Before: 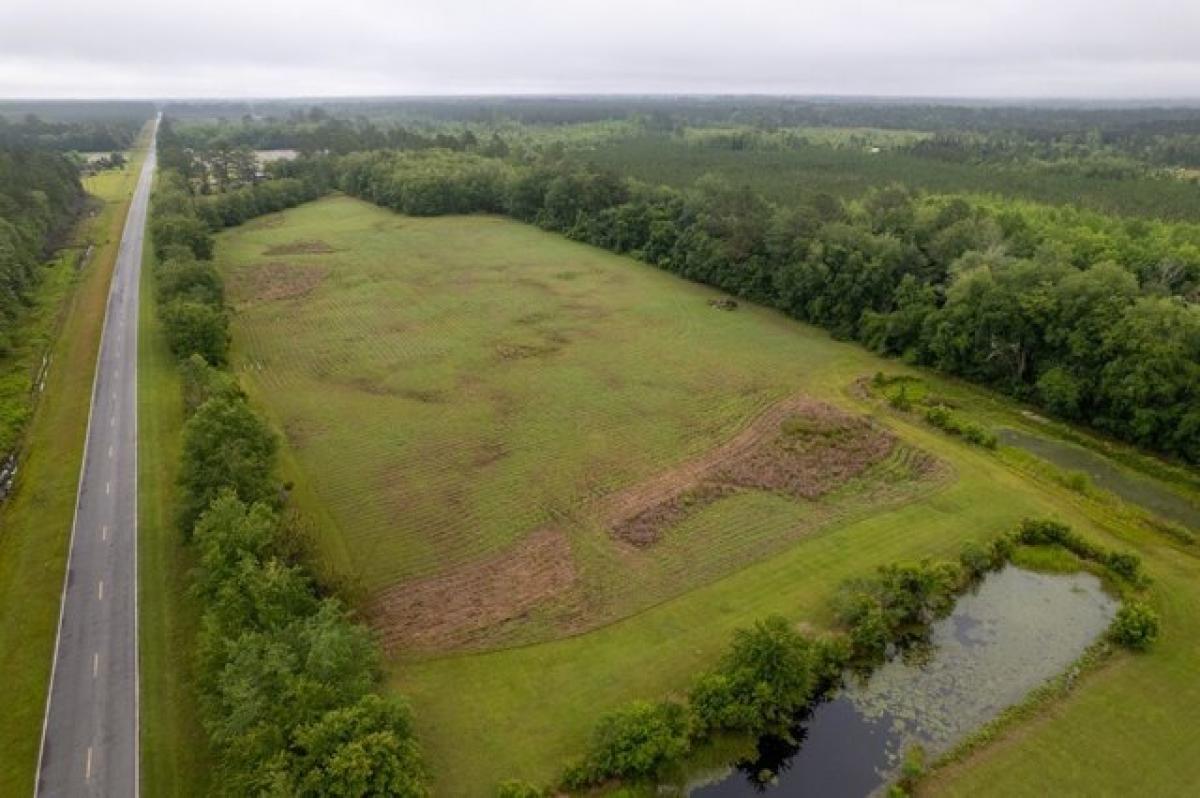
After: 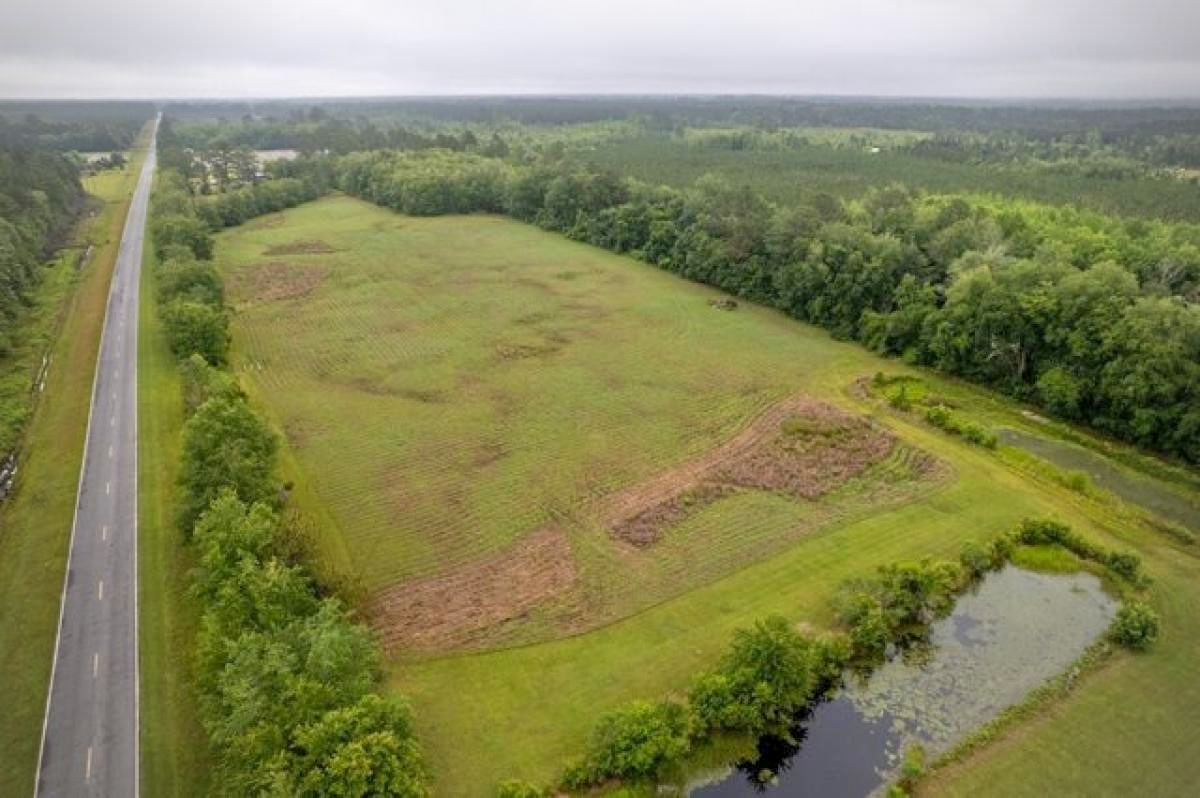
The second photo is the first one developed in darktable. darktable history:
exposure: black level correction 0.001, exposure 0.955 EV, compensate exposure bias true, compensate highlight preservation false
tone equalizer: -8 EV -0.002 EV, -7 EV 0.005 EV, -6 EV -0.008 EV, -5 EV 0.007 EV, -4 EV -0.042 EV, -3 EV -0.233 EV, -2 EV -0.662 EV, -1 EV -0.983 EV, +0 EV -0.969 EV, smoothing diameter 2%, edges refinement/feathering 20, mask exposure compensation -1.57 EV, filter diffusion 5
vignetting: fall-off radius 60.92%
